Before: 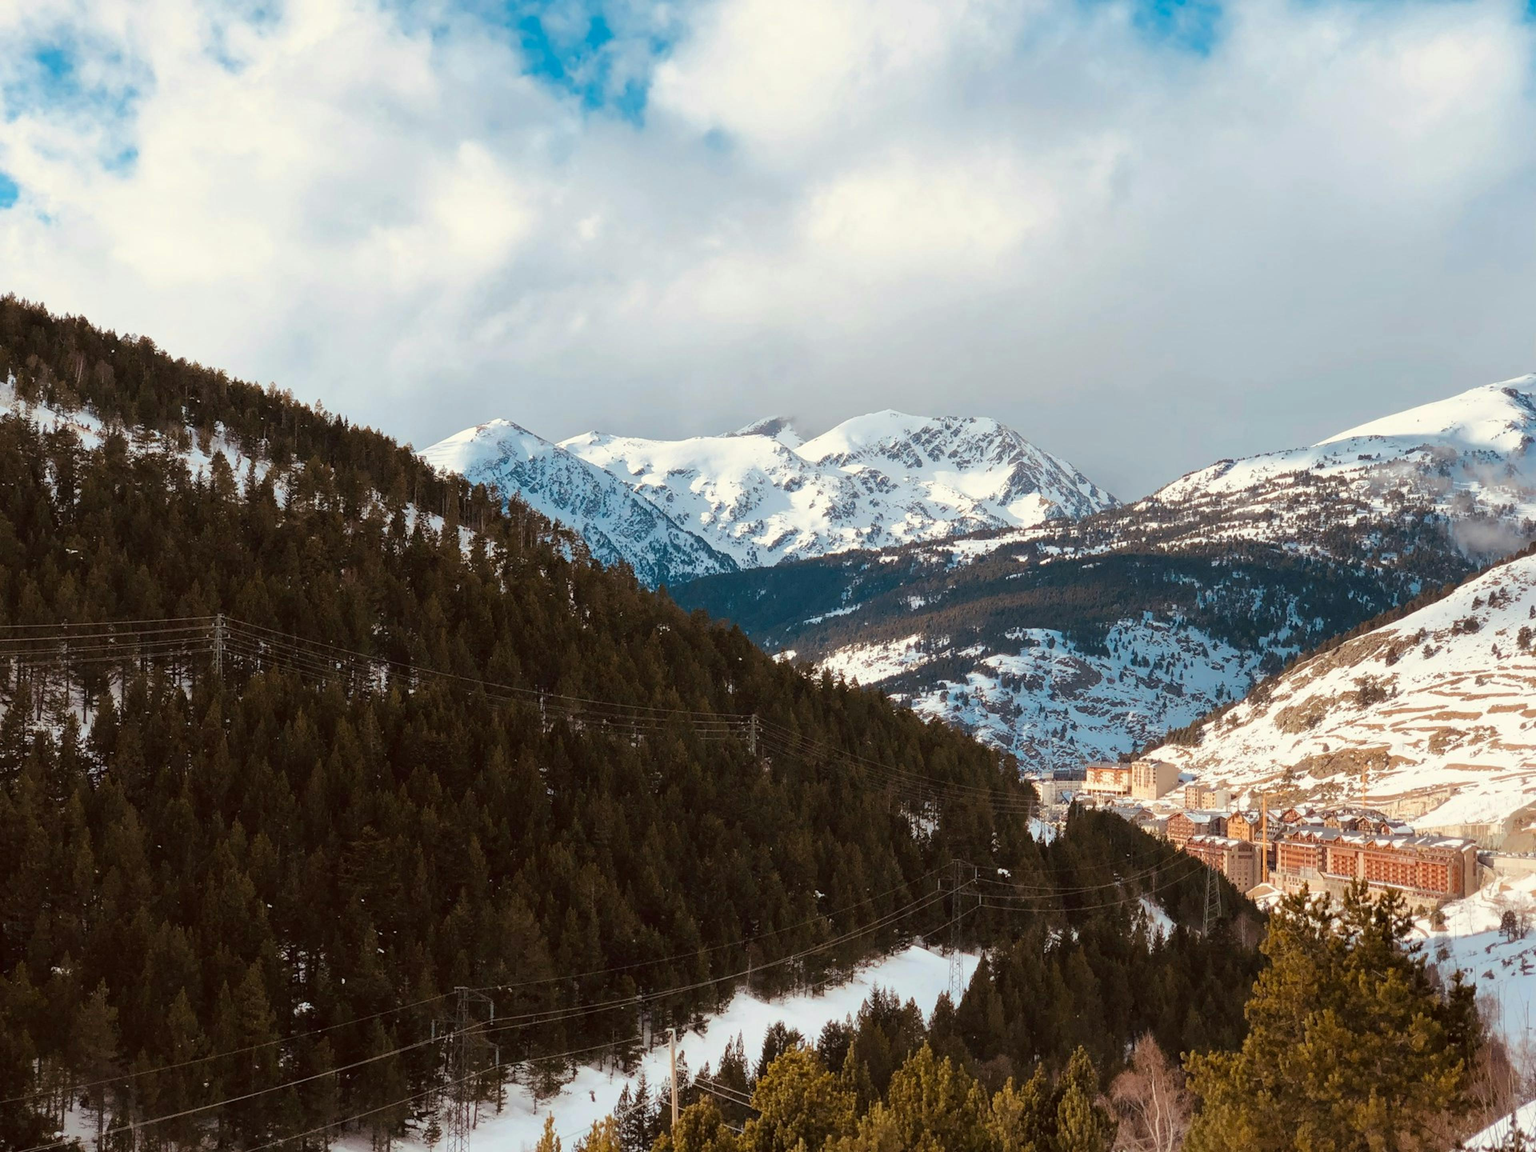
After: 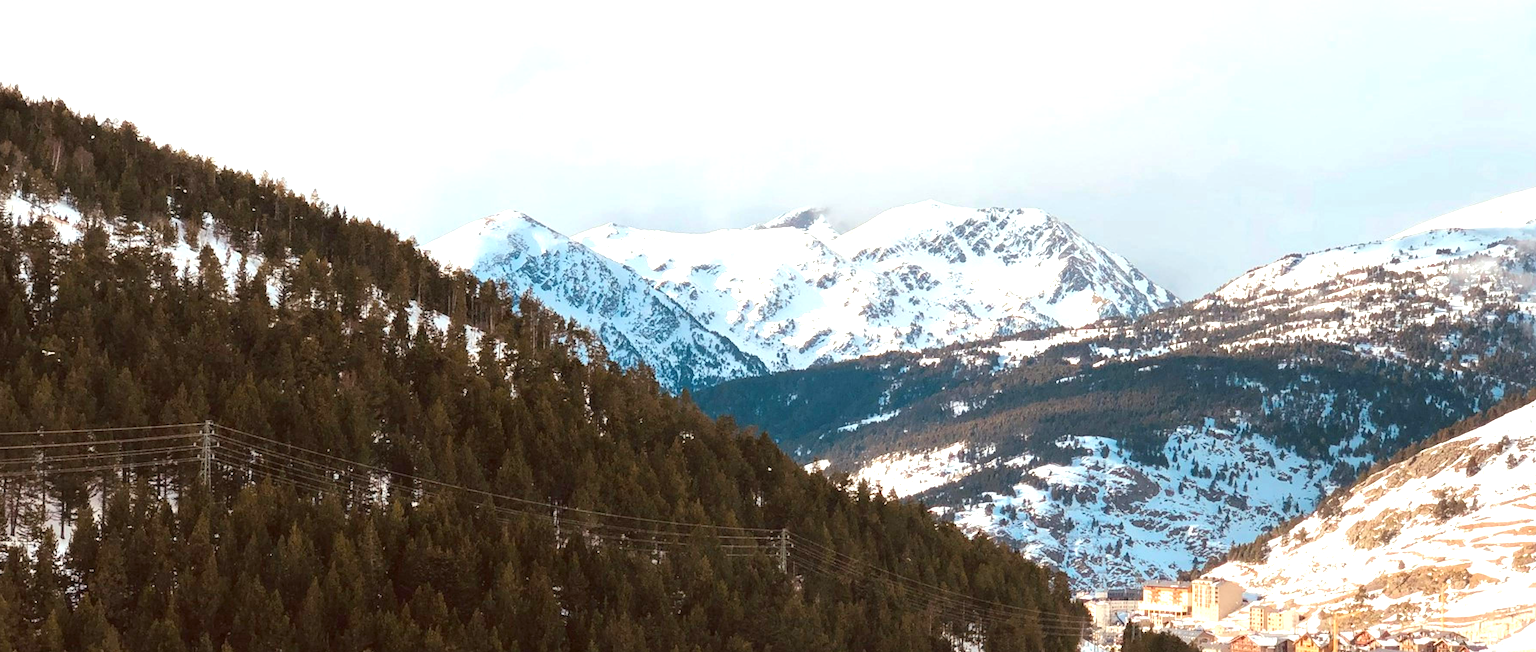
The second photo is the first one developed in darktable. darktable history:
exposure: exposure 0.911 EV, compensate highlight preservation false
crop: left 1.771%, top 19.51%, right 5.522%, bottom 27.962%
